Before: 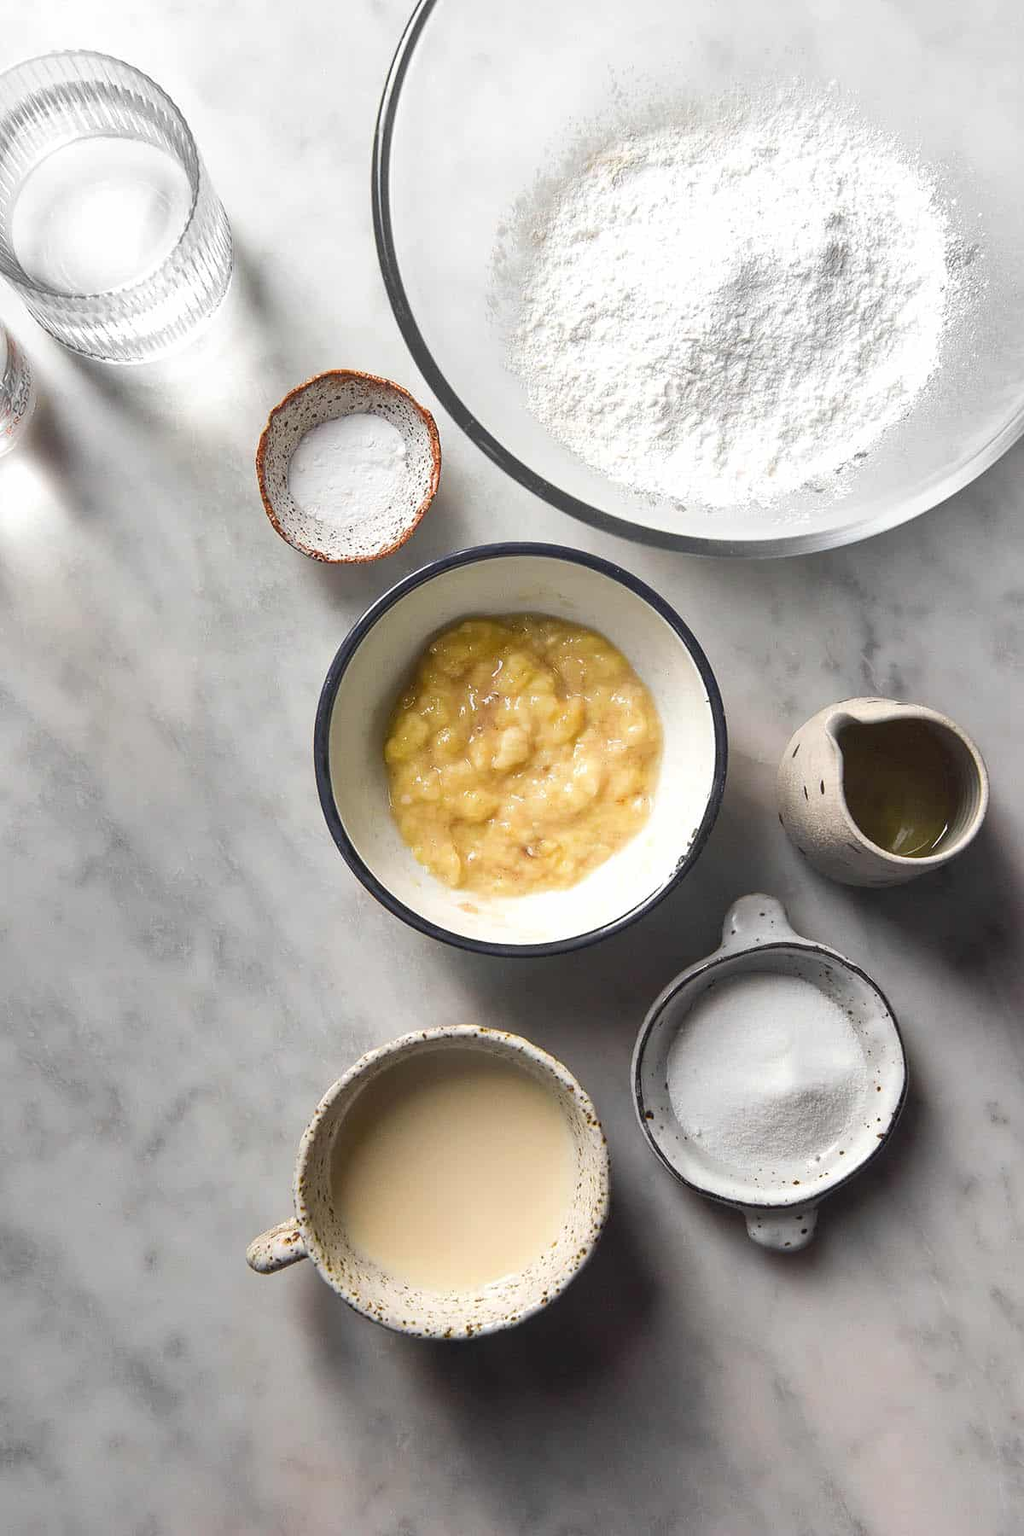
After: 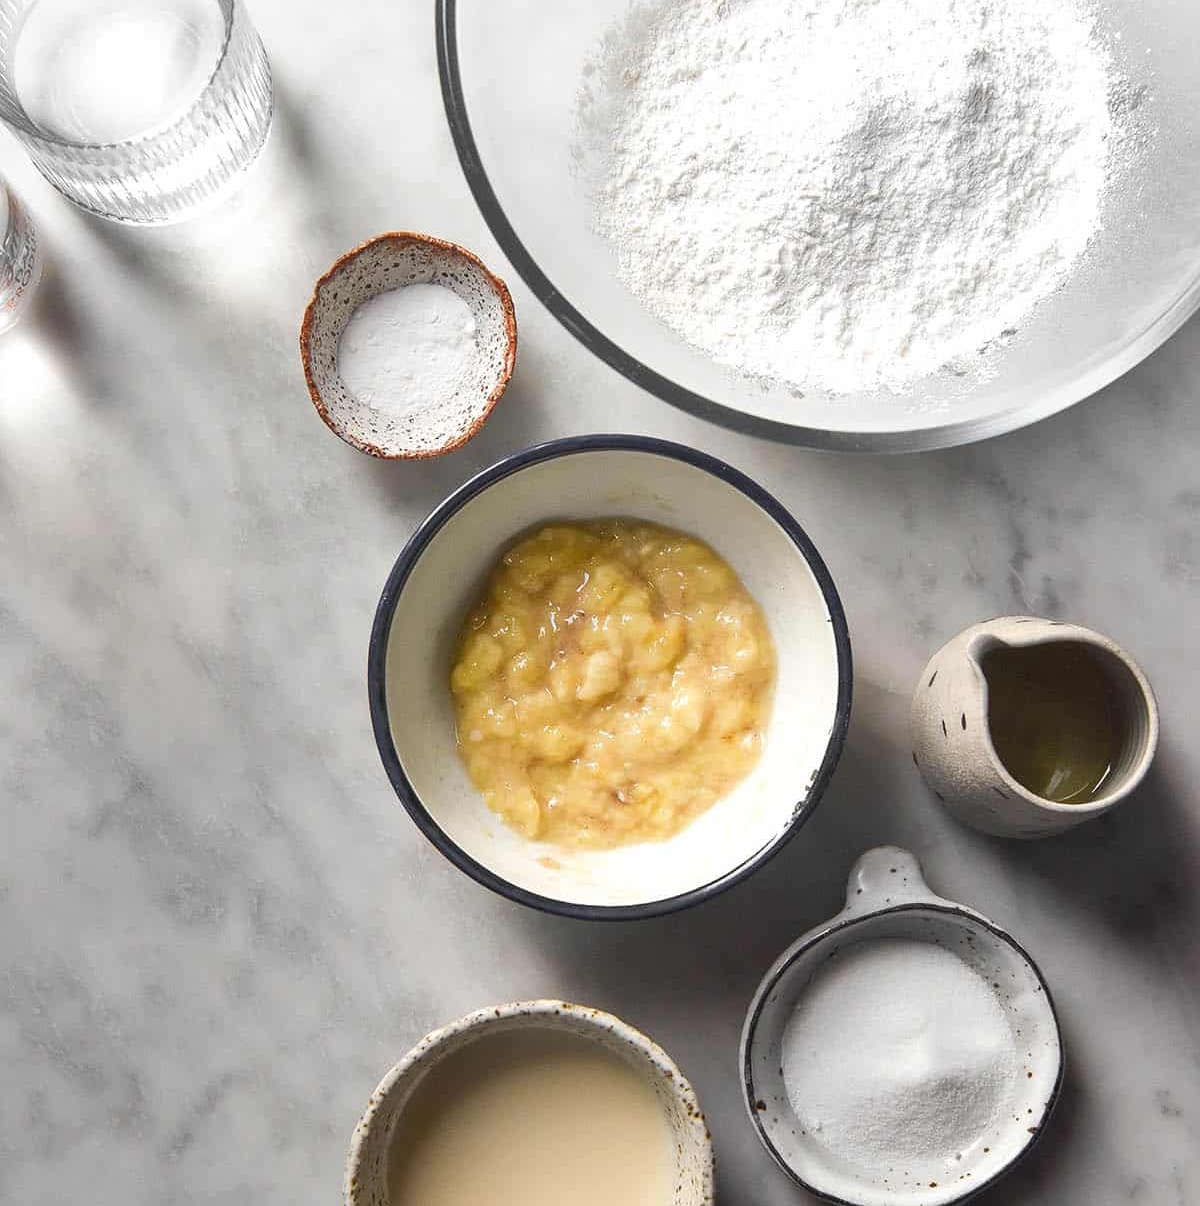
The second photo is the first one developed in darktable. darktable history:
crop: top 11.175%, bottom 21.786%
